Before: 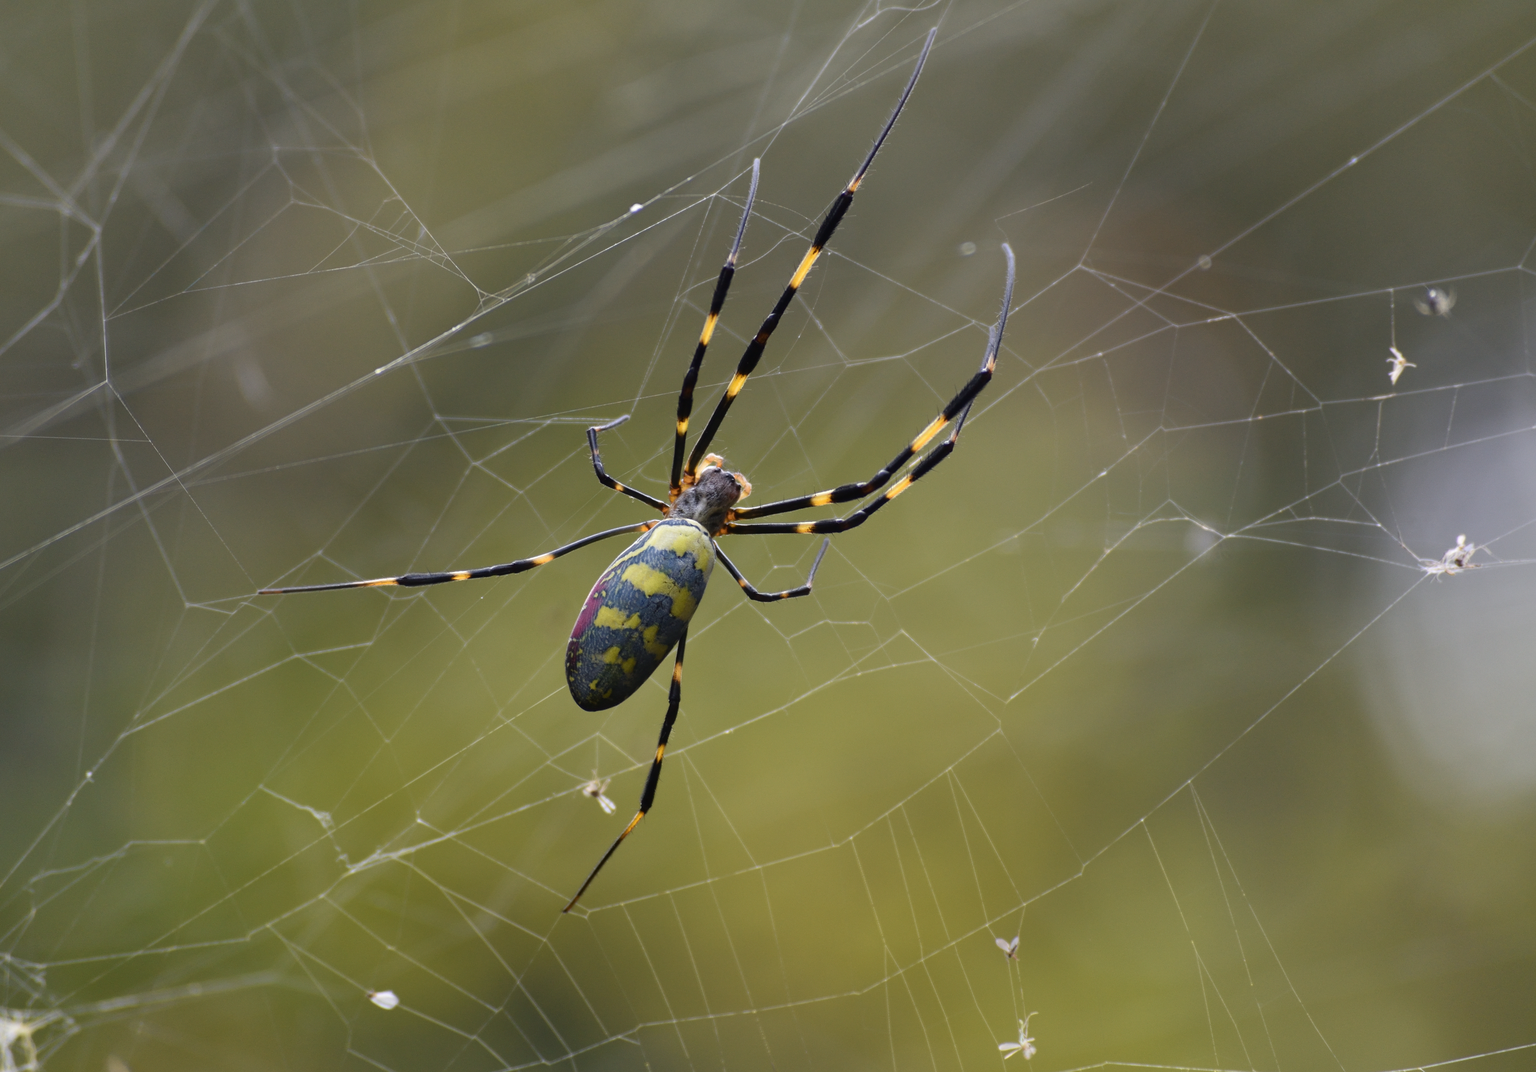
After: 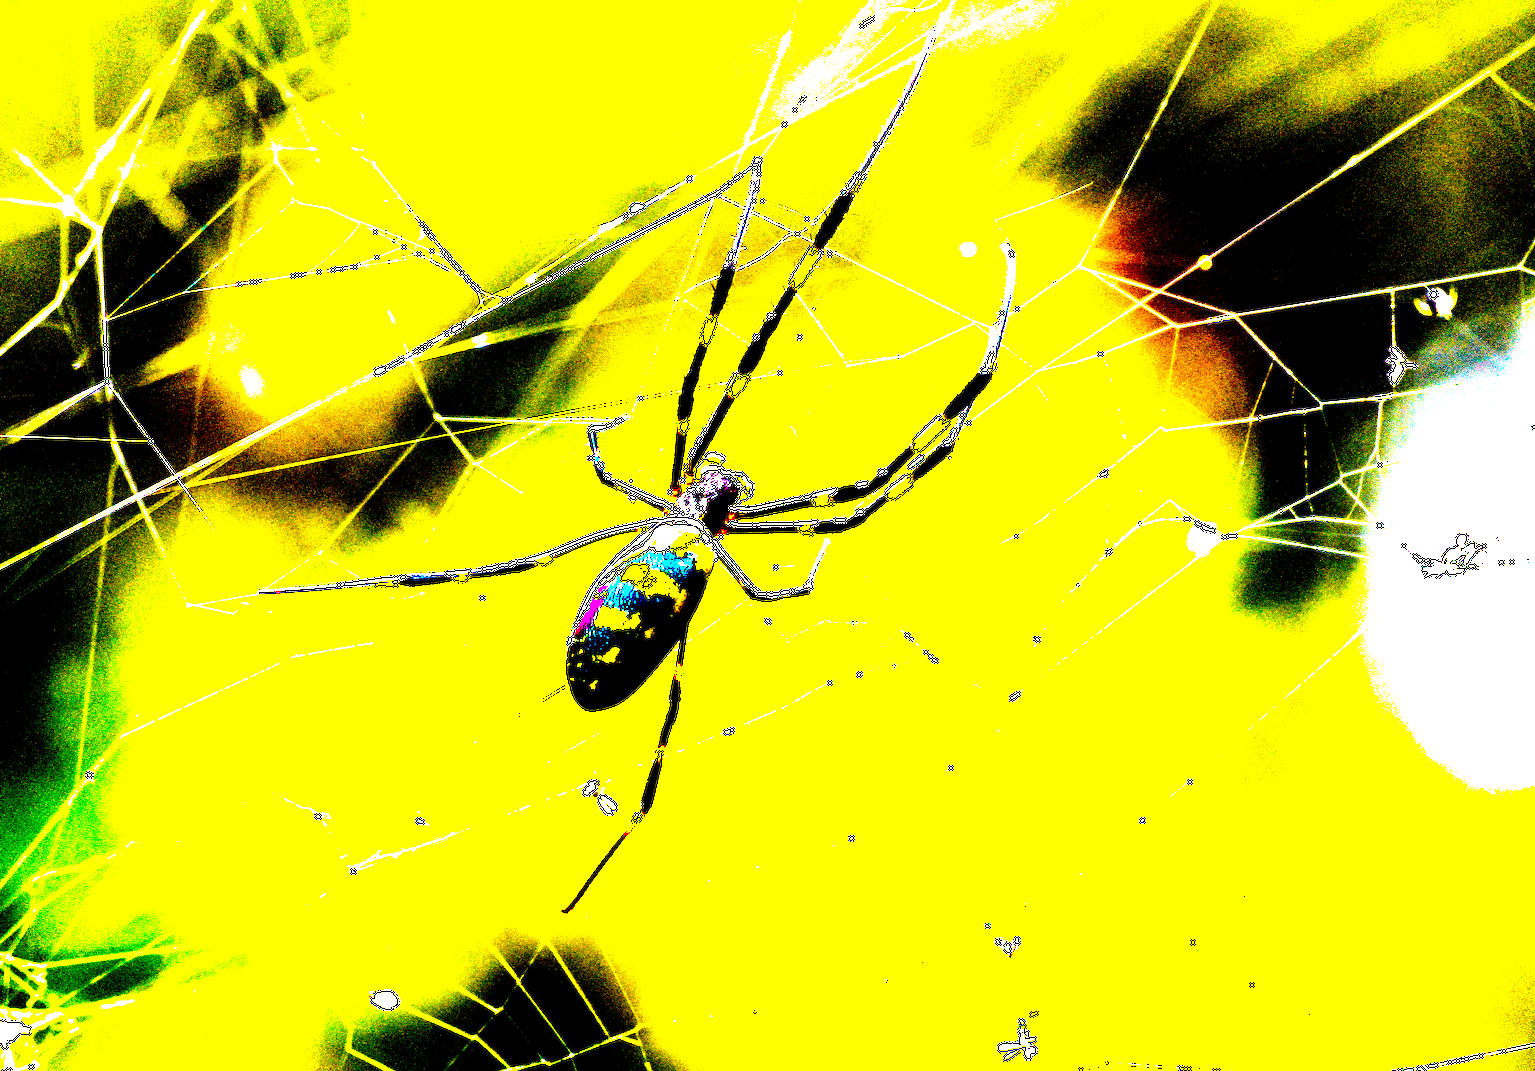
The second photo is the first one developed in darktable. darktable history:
color balance rgb: linear chroma grading › shadows -40%, linear chroma grading › highlights 40%, linear chroma grading › global chroma 45%, linear chroma grading › mid-tones -30%, perceptual saturation grading › global saturation 55%, perceptual saturation grading › highlights -50%, perceptual saturation grading › mid-tones 40%, perceptual saturation grading › shadows 30%, perceptual brilliance grading › global brilliance 20%, perceptual brilliance grading › shadows -40%, global vibrance 35%
tone equalizer: -7 EV 0.15 EV, -6 EV 0.6 EV, -5 EV 1.15 EV, -4 EV 1.33 EV, -3 EV 1.15 EV, -2 EV 0.6 EV, -1 EV 0.15 EV, mask exposure compensation -0.5 EV
white balance: emerald 1
exposure: black level correction 0.1, exposure 3 EV, compensate highlight preservation false
